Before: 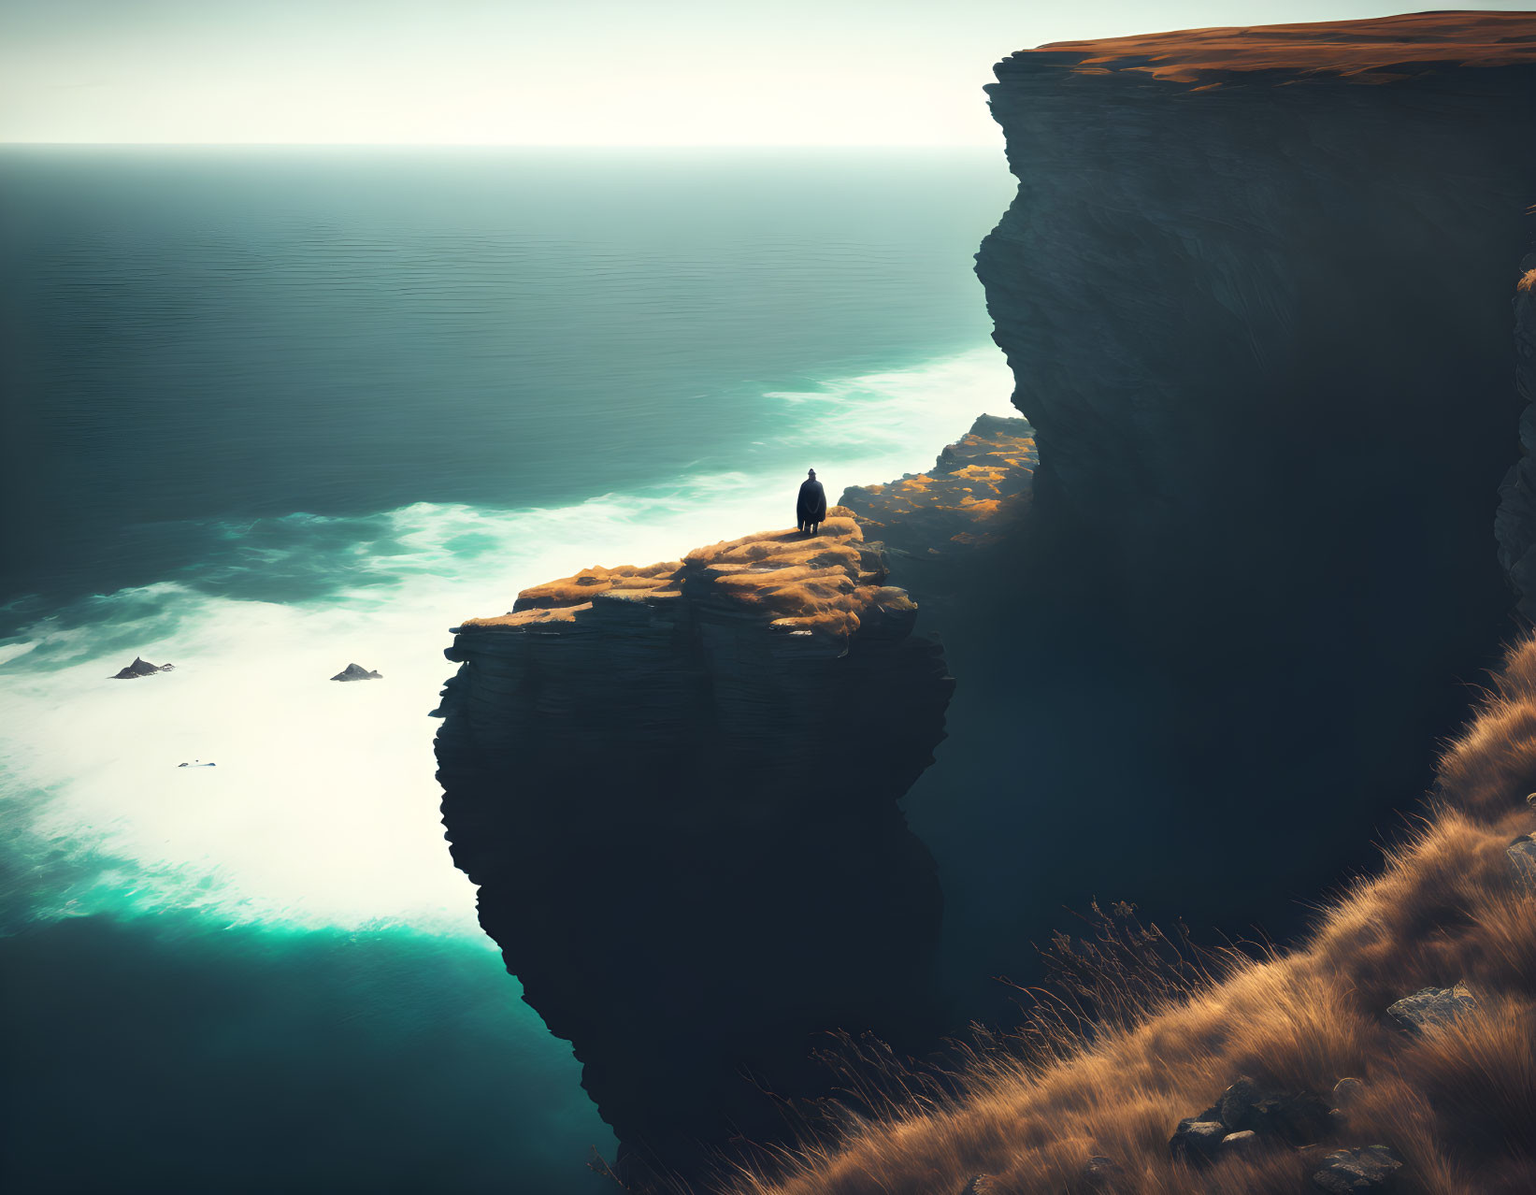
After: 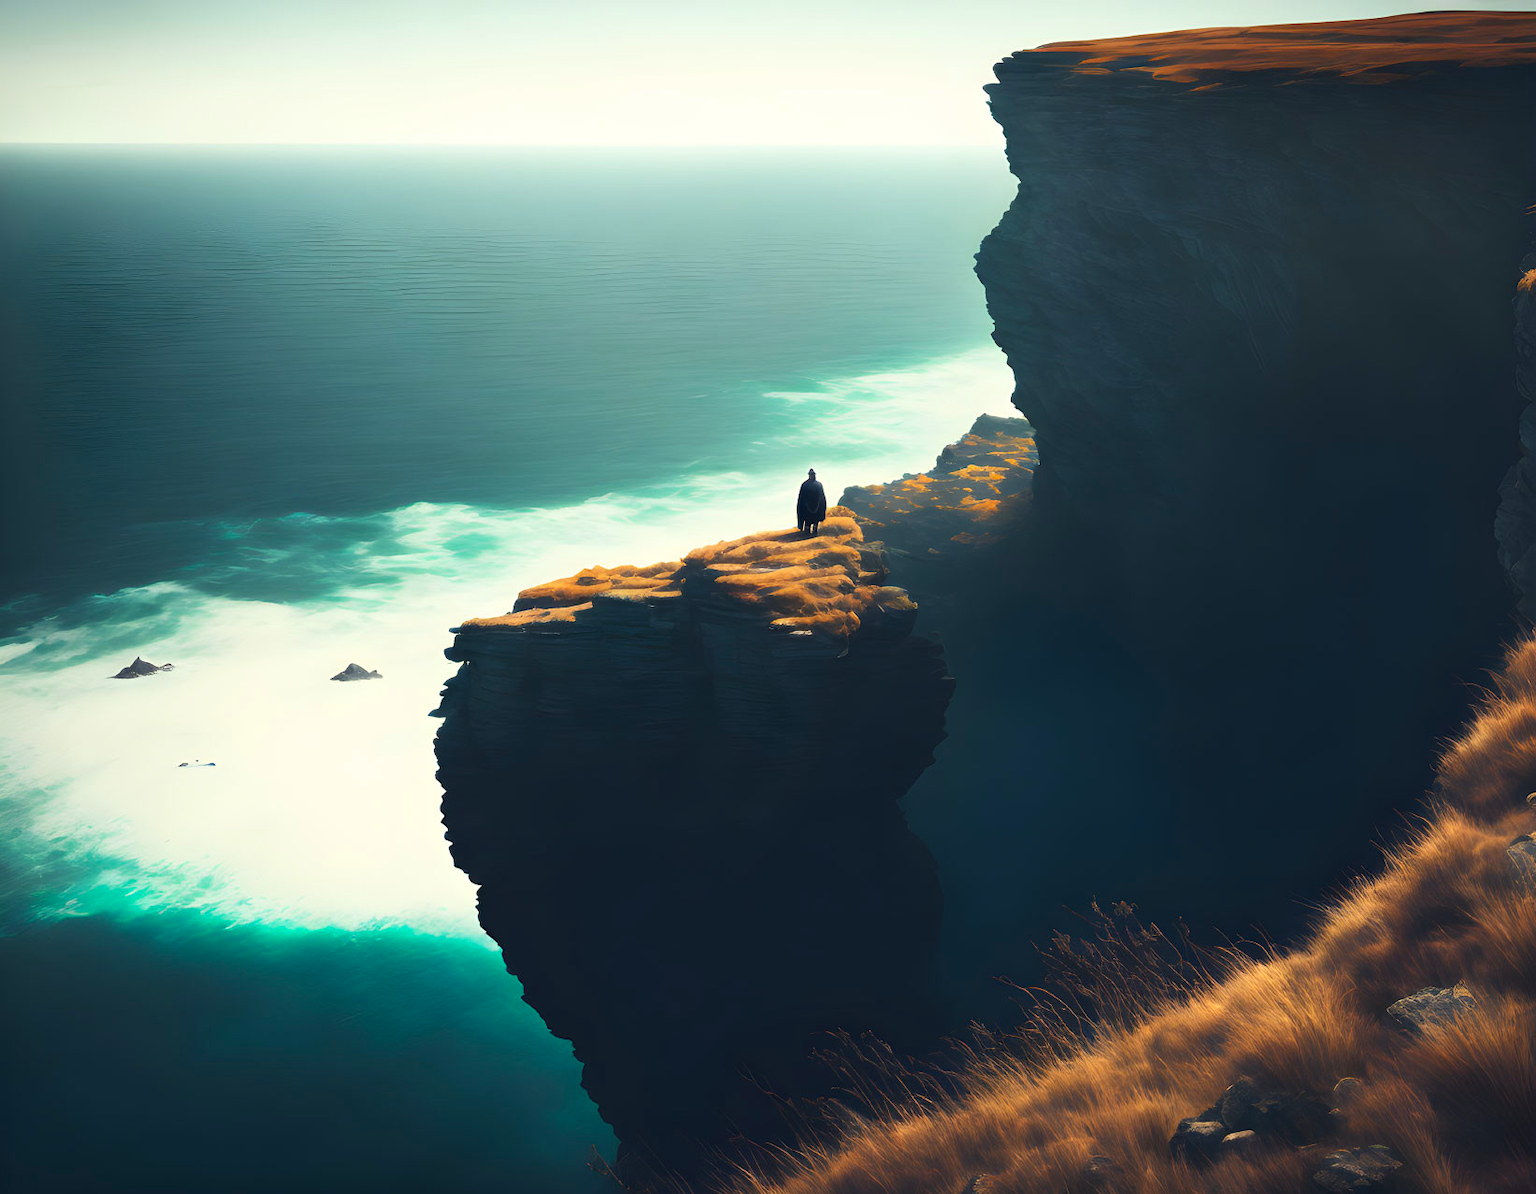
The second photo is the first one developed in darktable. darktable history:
contrast brightness saturation: contrast 0.087, saturation 0.272
